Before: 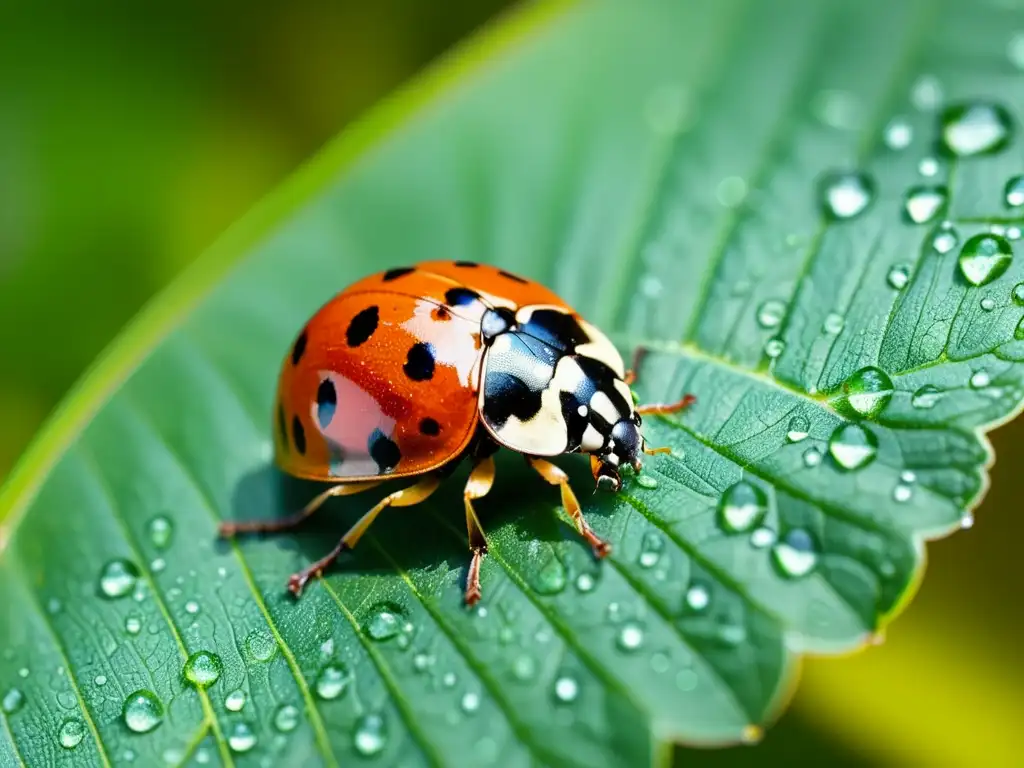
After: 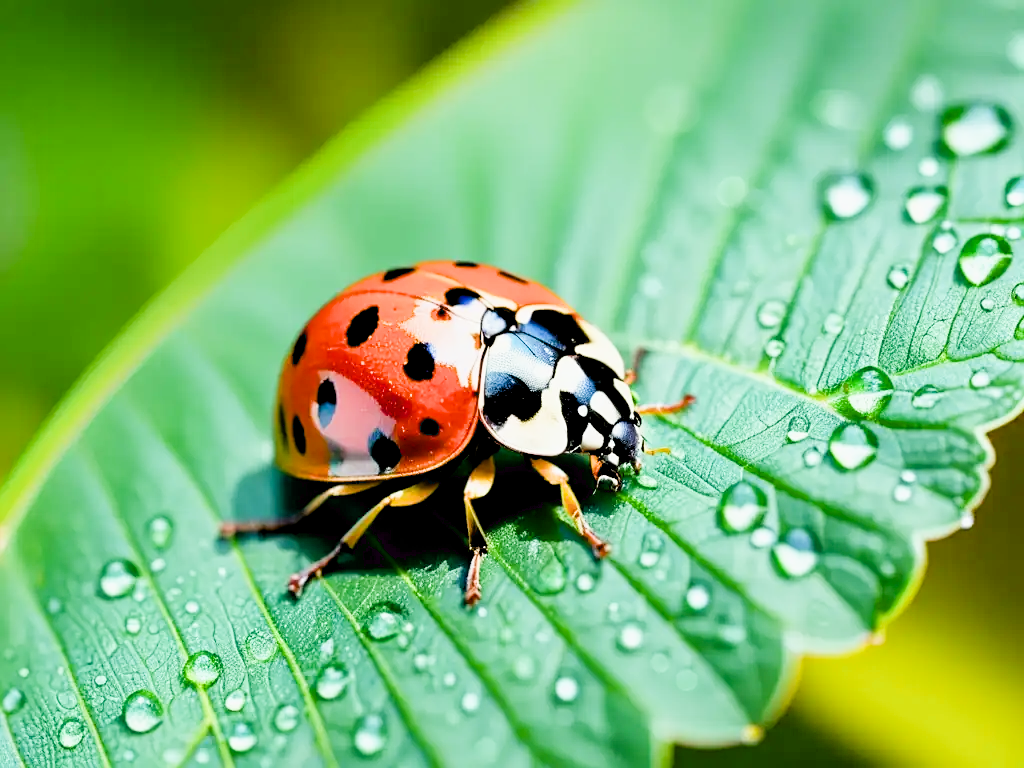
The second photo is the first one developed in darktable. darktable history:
sharpen: amount 0.212
exposure: black level correction 0.008, exposure 0.967 EV, compensate highlight preservation false
filmic rgb: black relative exposure -7.65 EV, white relative exposure 3.97 EV, hardness 4.01, contrast 1.098, highlights saturation mix -29.08%
